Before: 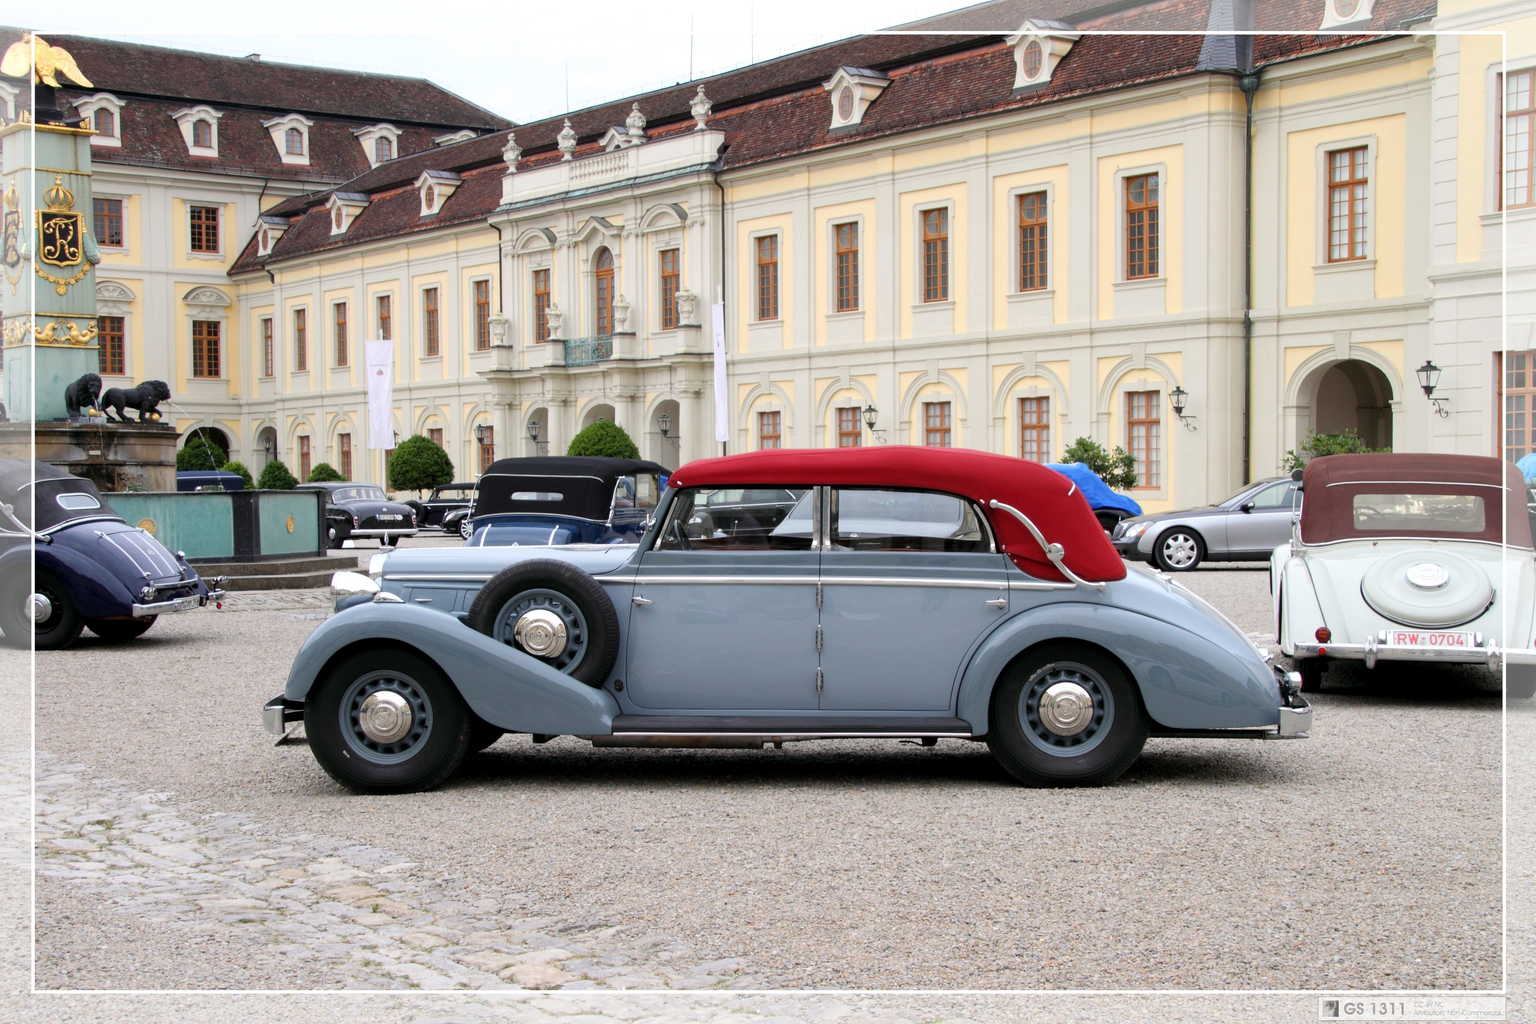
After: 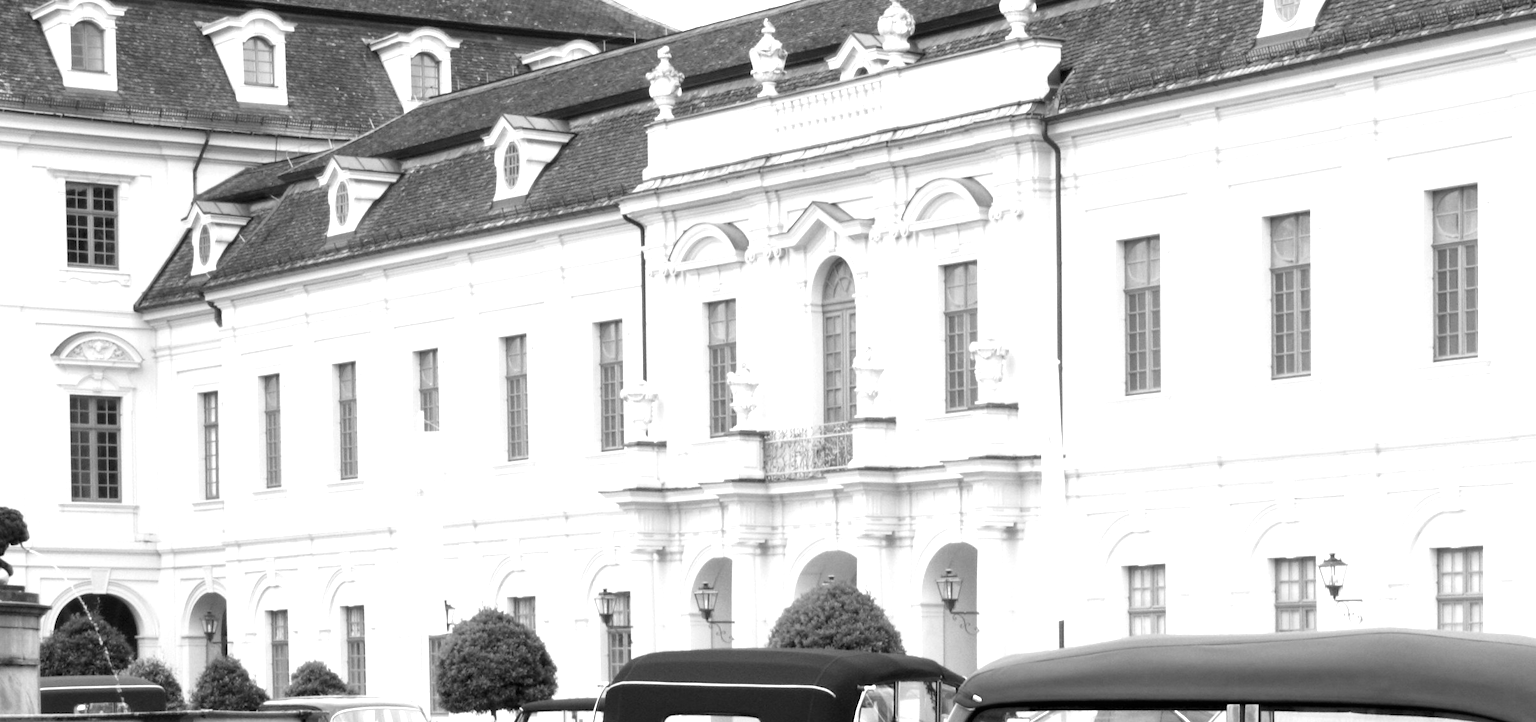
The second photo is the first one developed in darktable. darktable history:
exposure: black level correction 0, exposure 1.1 EV, compensate exposure bias true, compensate highlight preservation false
monochrome: on, module defaults
rotate and perspective: automatic cropping original format, crop left 0, crop top 0
crop: left 10.121%, top 10.631%, right 36.218%, bottom 51.526%
